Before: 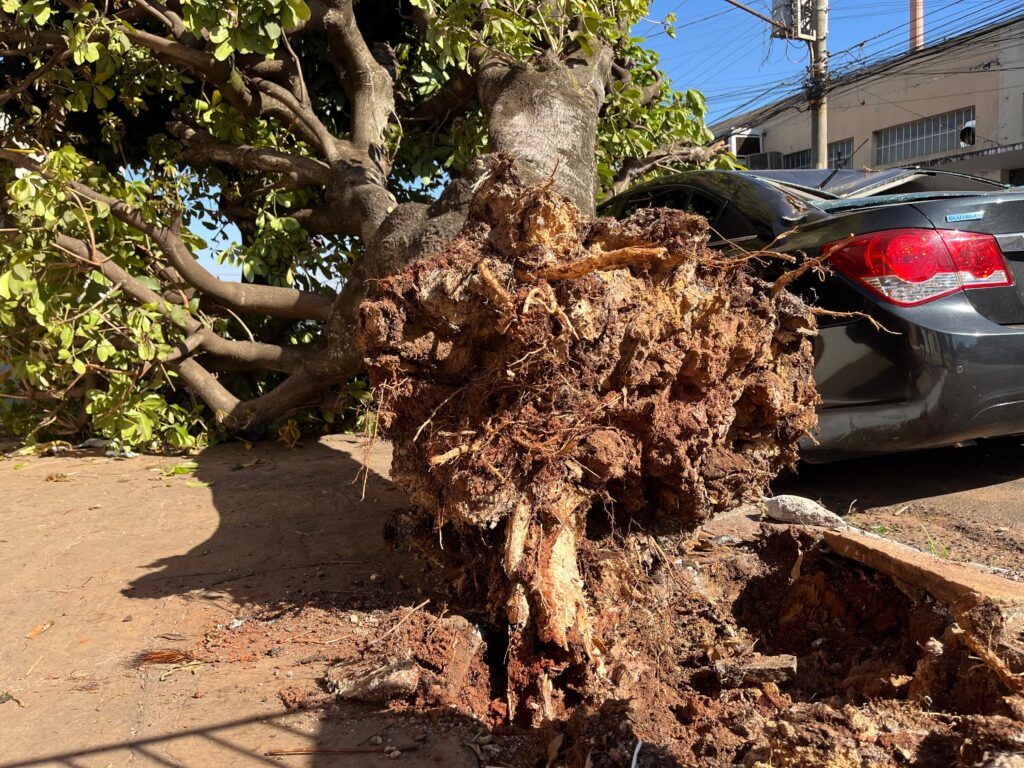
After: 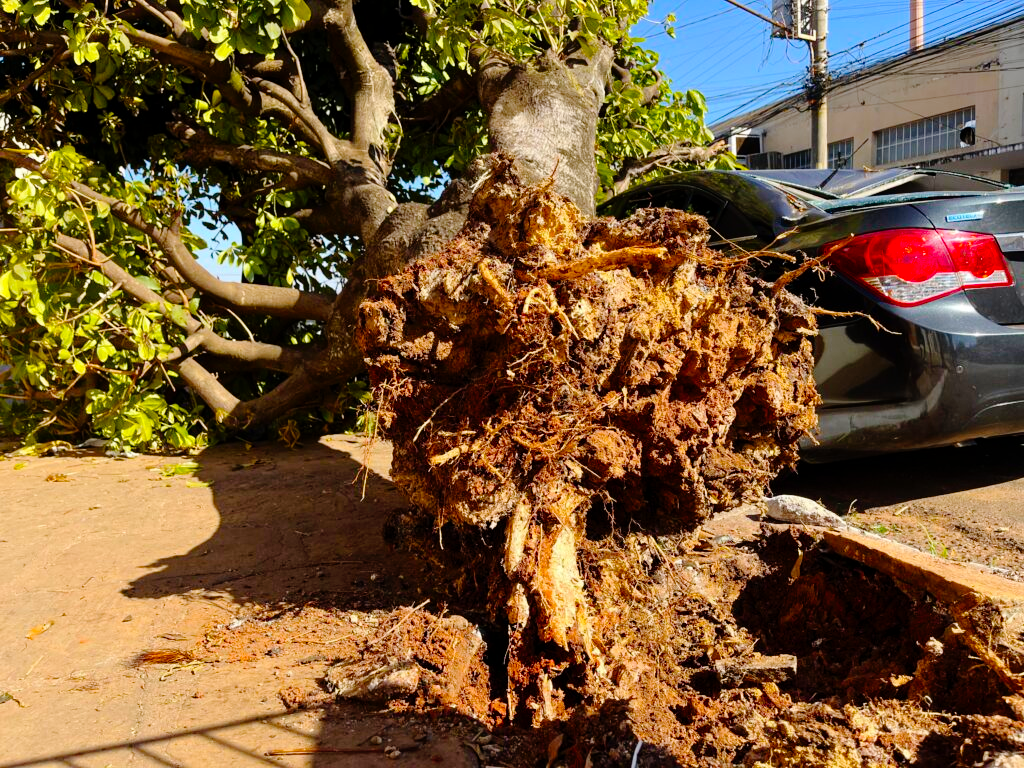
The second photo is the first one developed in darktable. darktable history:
tone curve: curves: ch0 [(0, 0) (0.003, 0.001) (0.011, 0.004) (0.025, 0.013) (0.044, 0.022) (0.069, 0.035) (0.1, 0.053) (0.136, 0.088) (0.177, 0.149) (0.224, 0.213) (0.277, 0.293) (0.335, 0.381) (0.399, 0.463) (0.468, 0.546) (0.543, 0.616) (0.623, 0.693) (0.709, 0.766) (0.801, 0.843) (0.898, 0.921) (1, 1)], preserve colors none
color balance rgb: linear chroma grading › global chroma 15%, perceptual saturation grading › global saturation 30%
